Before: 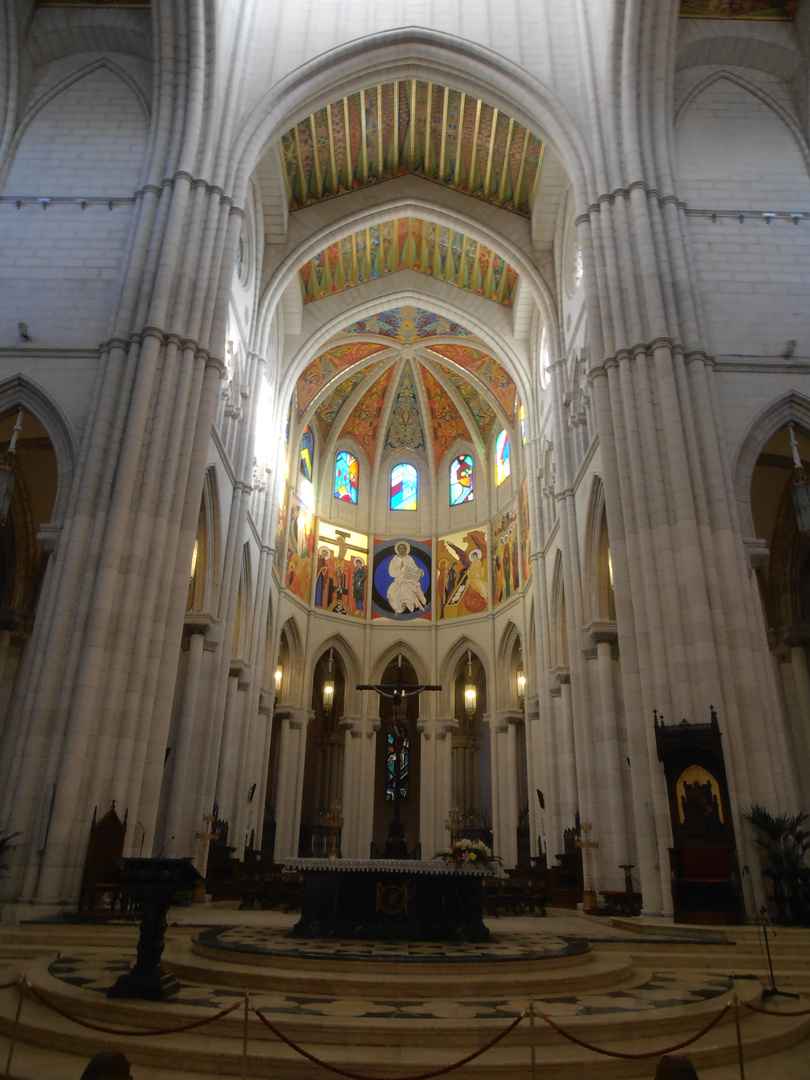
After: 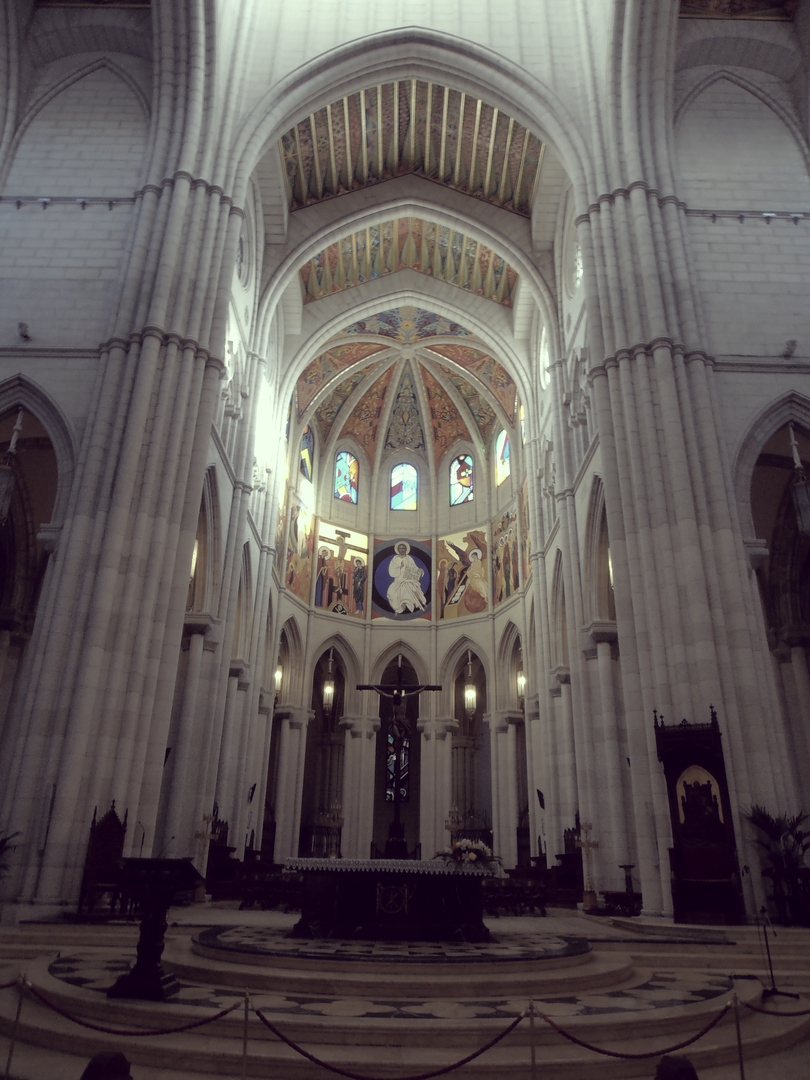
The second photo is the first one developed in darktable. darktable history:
color correction: highlights a* -20.17, highlights b* 20.27, shadows a* 20.03, shadows b* -20.46, saturation 0.43
tone equalizer: on, module defaults
levels: mode automatic, black 0.023%, white 99.97%, levels [0.062, 0.494, 0.925]
